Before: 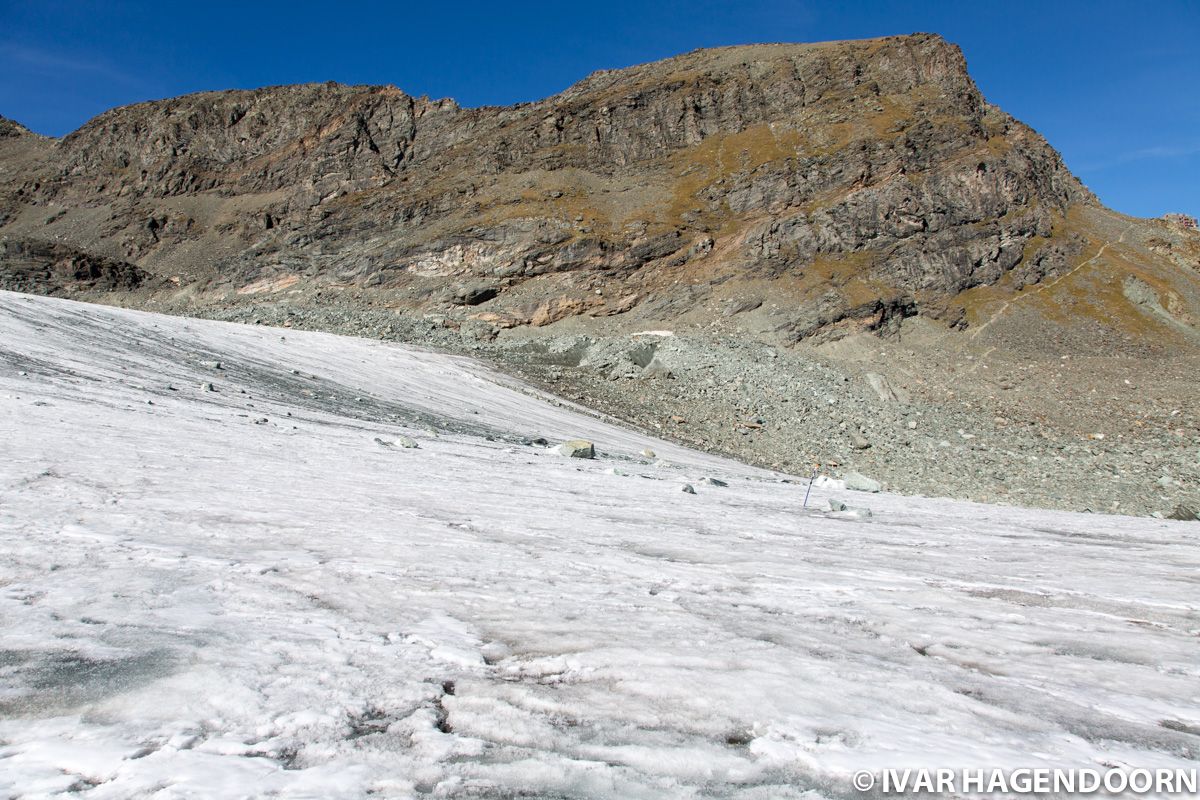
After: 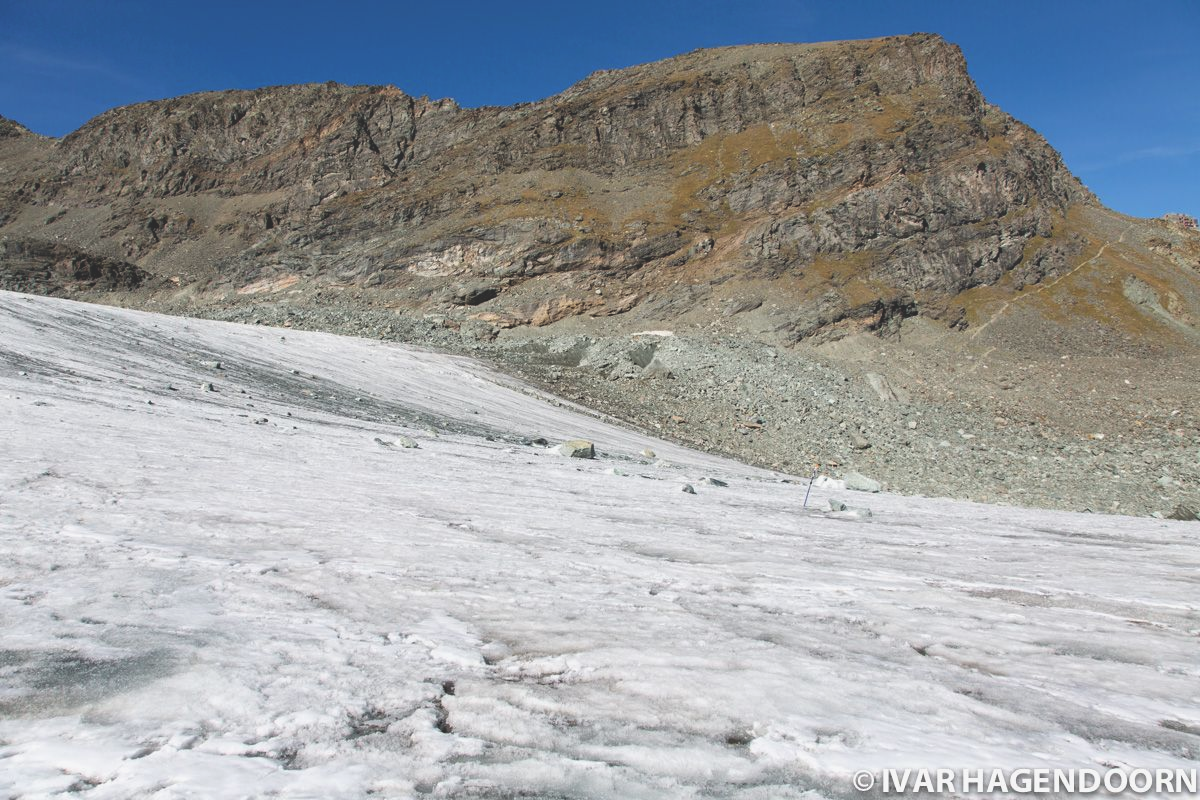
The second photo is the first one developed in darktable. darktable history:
exposure: black level correction -0.025, exposure -0.119 EV, compensate exposure bias true, compensate highlight preservation false
